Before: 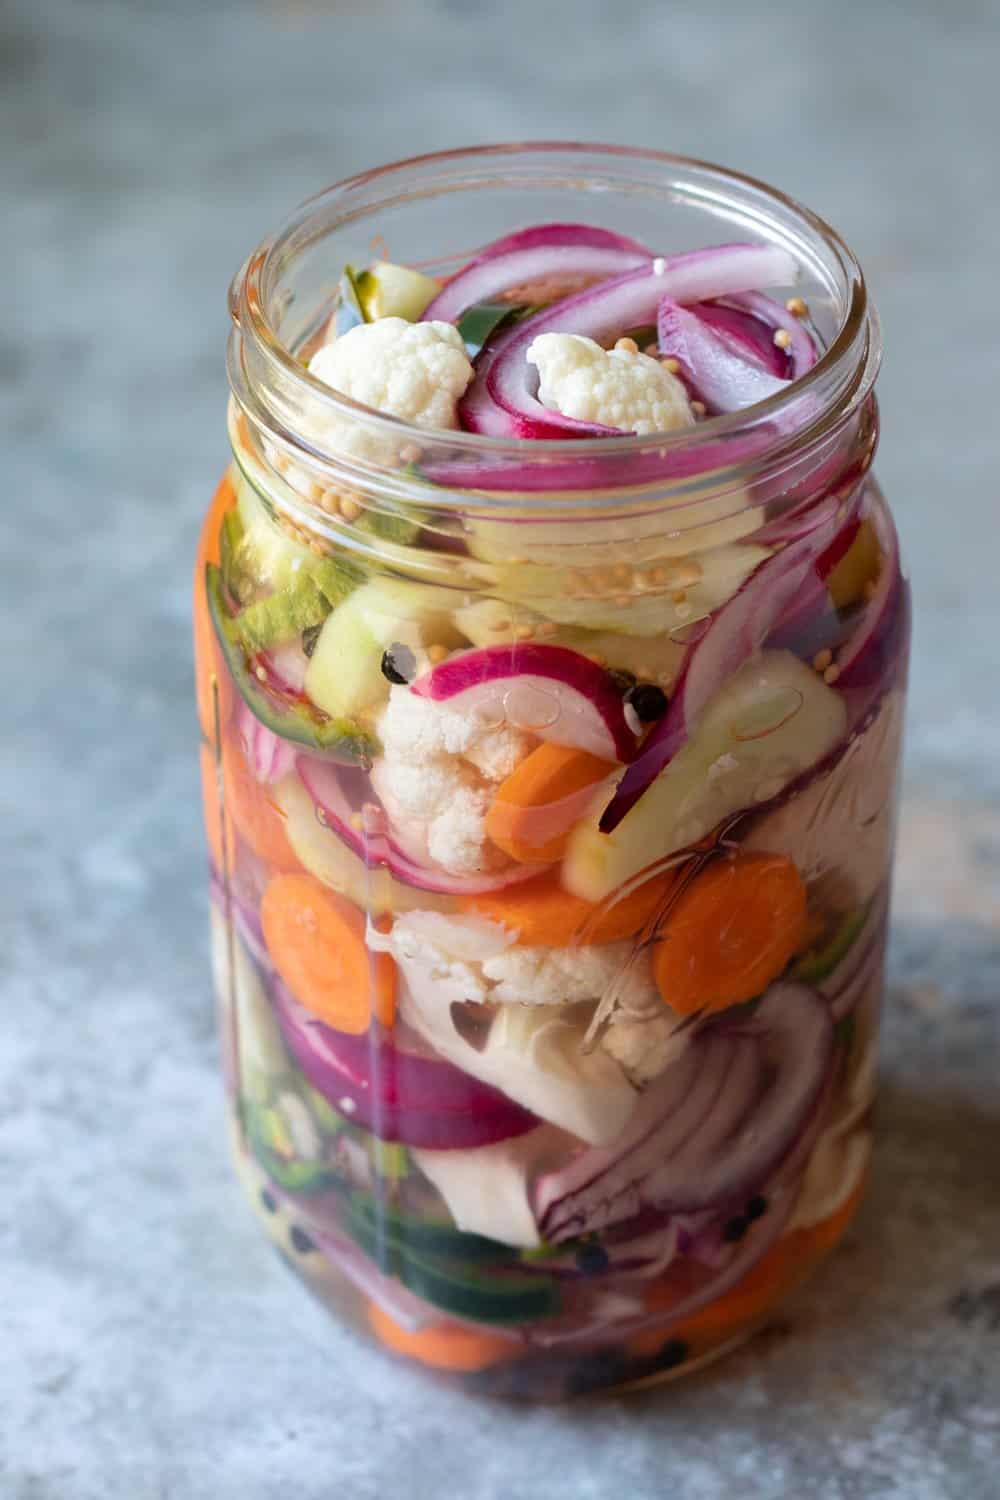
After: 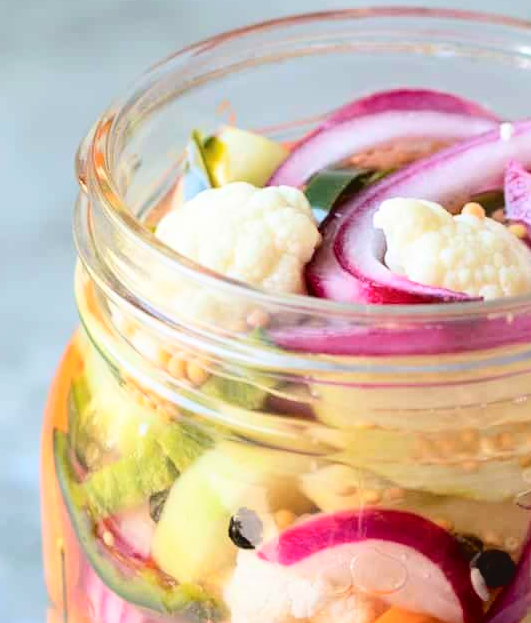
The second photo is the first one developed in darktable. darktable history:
crop: left 15.312%, top 9.034%, right 30.868%, bottom 49.194%
contrast brightness saturation: contrast 0.074, brightness 0.08, saturation 0.184
tone curve: curves: ch0 [(0, 0) (0.003, 0.047) (0.011, 0.051) (0.025, 0.051) (0.044, 0.057) (0.069, 0.068) (0.1, 0.076) (0.136, 0.108) (0.177, 0.166) (0.224, 0.229) (0.277, 0.299) (0.335, 0.364) (0.399, 0.46) (0.468, 0.553) (0.543, 0.639) (0.623, 0.724) (0.709, 0.808) (0.801, 0.886) (0.898, 0.954) (1, 1)], color space Lab, independent channels, preserve colors none
